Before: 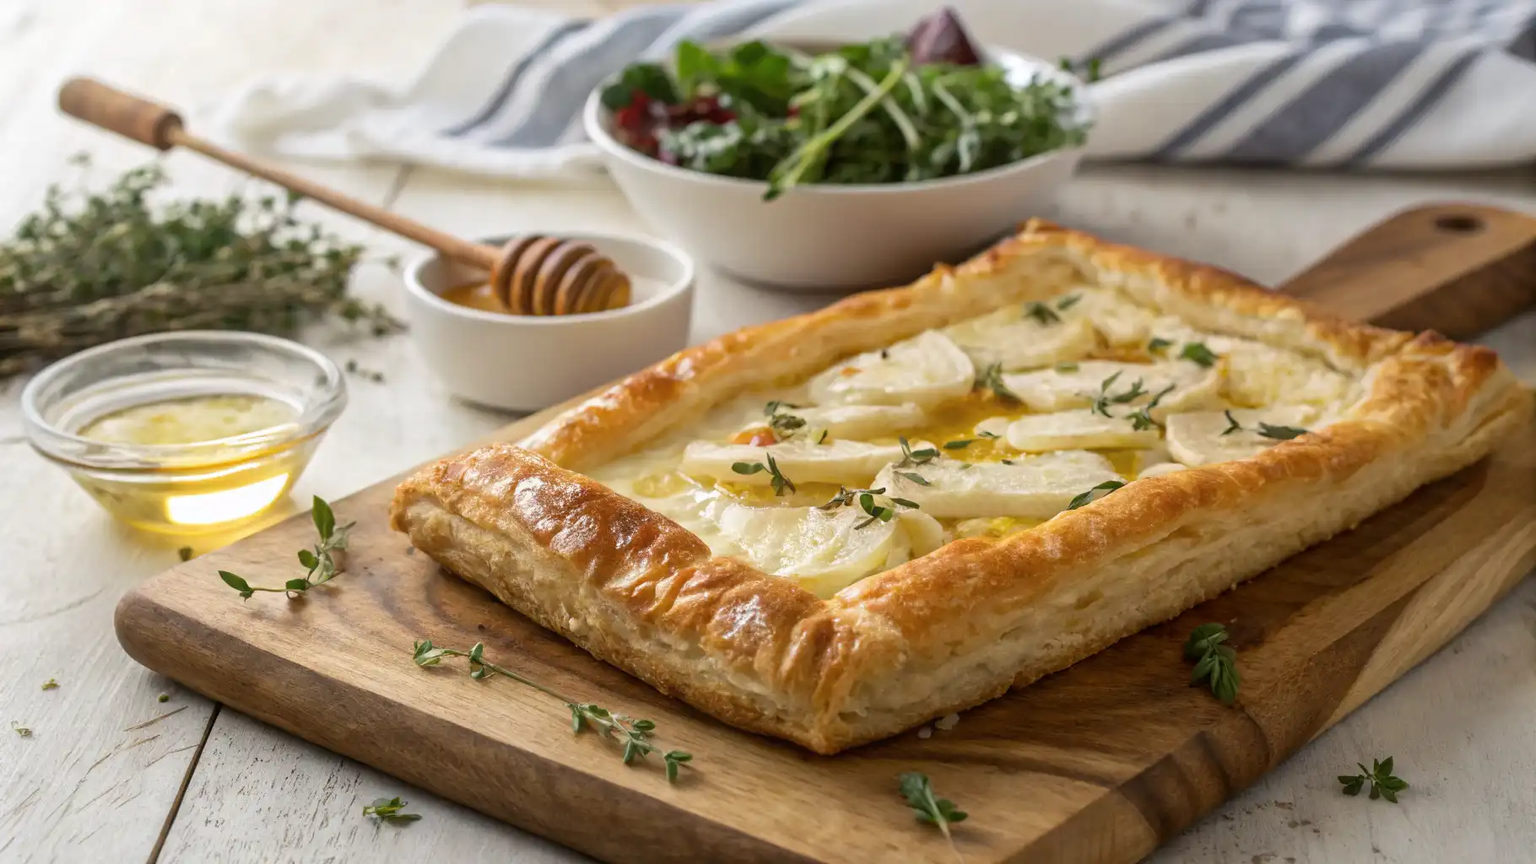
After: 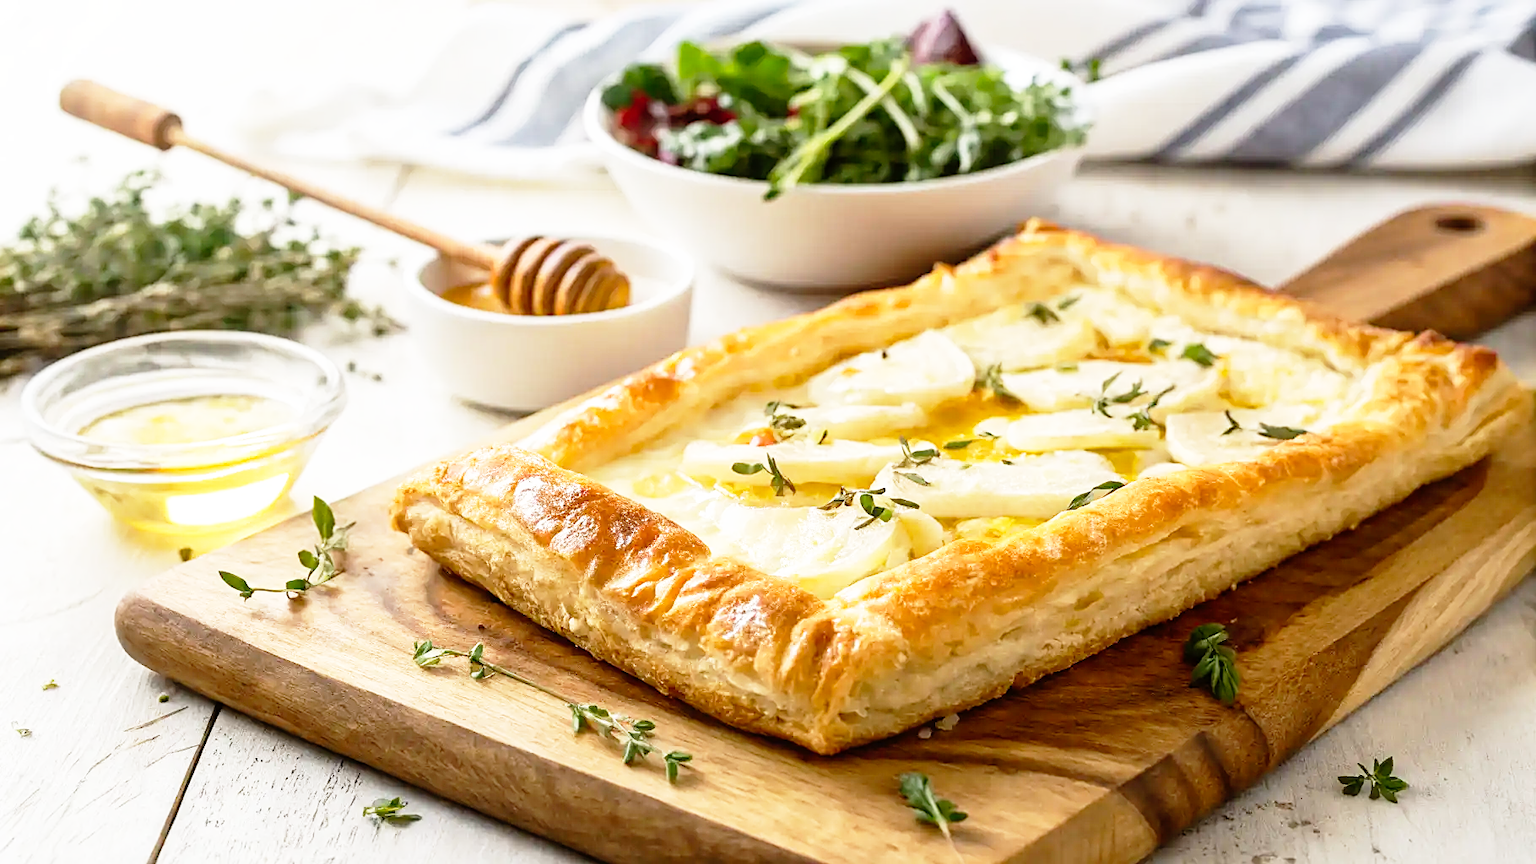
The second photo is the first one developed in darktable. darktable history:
sharpen: on, module defaults
exposure: compensate highlight preservation false
base curve: curves: ch0 [(0, 0) (0.012, 0.01) (0.073, 0.168) (0.31, 0.711) (0.645, 0.957) (1, 1)], preserve colors none
